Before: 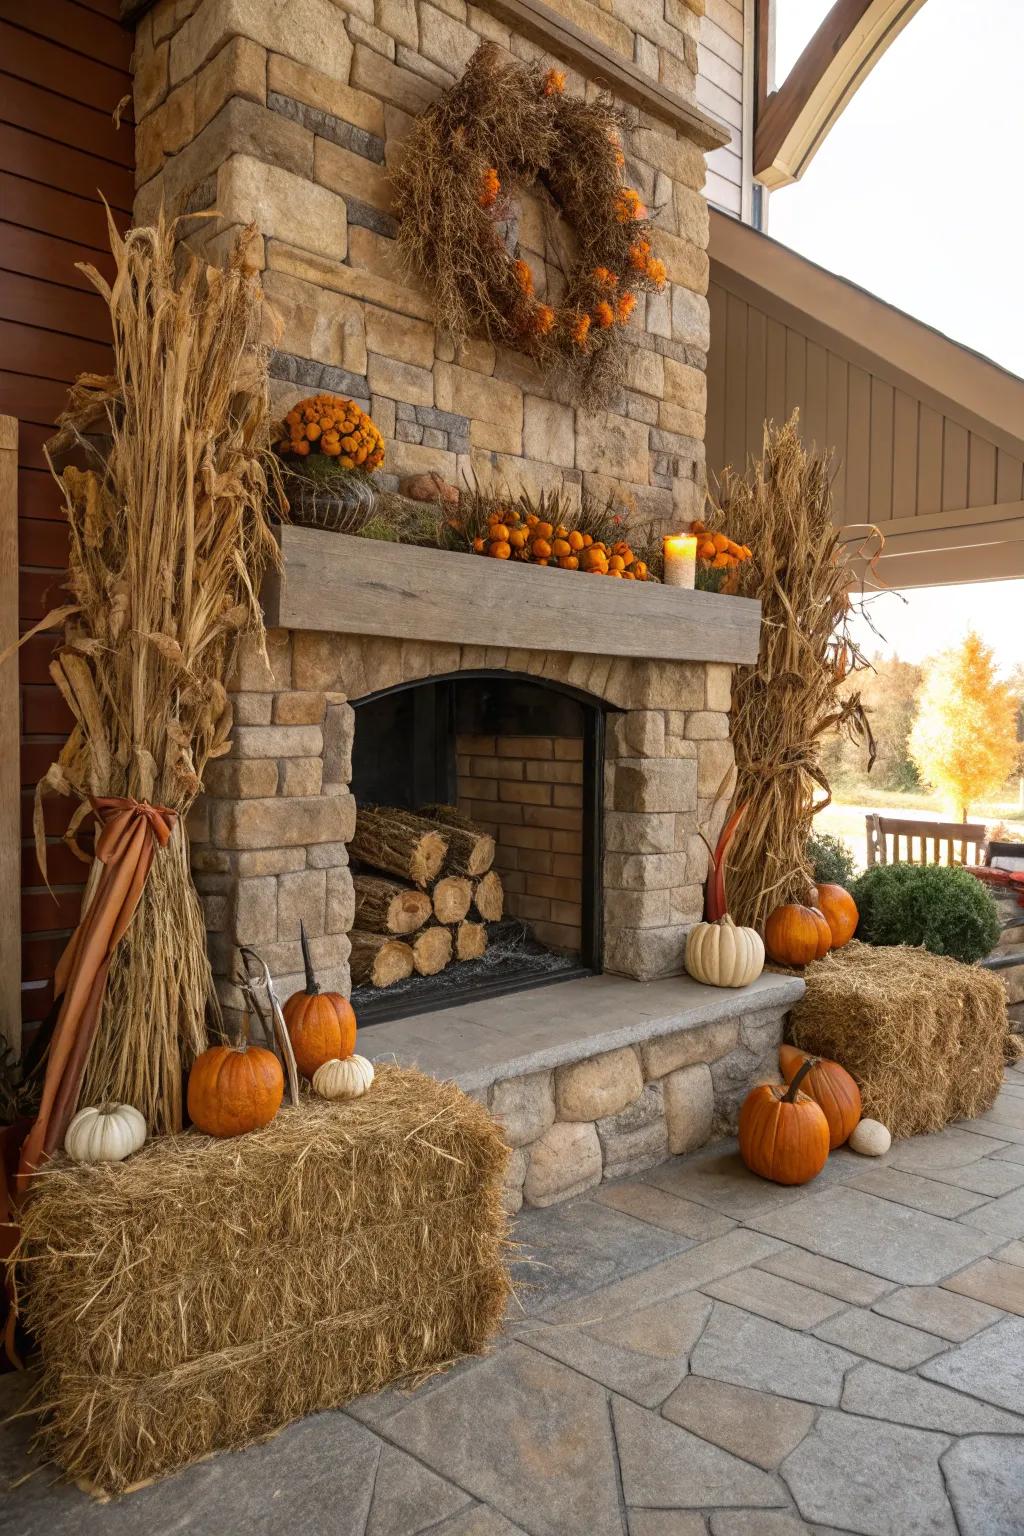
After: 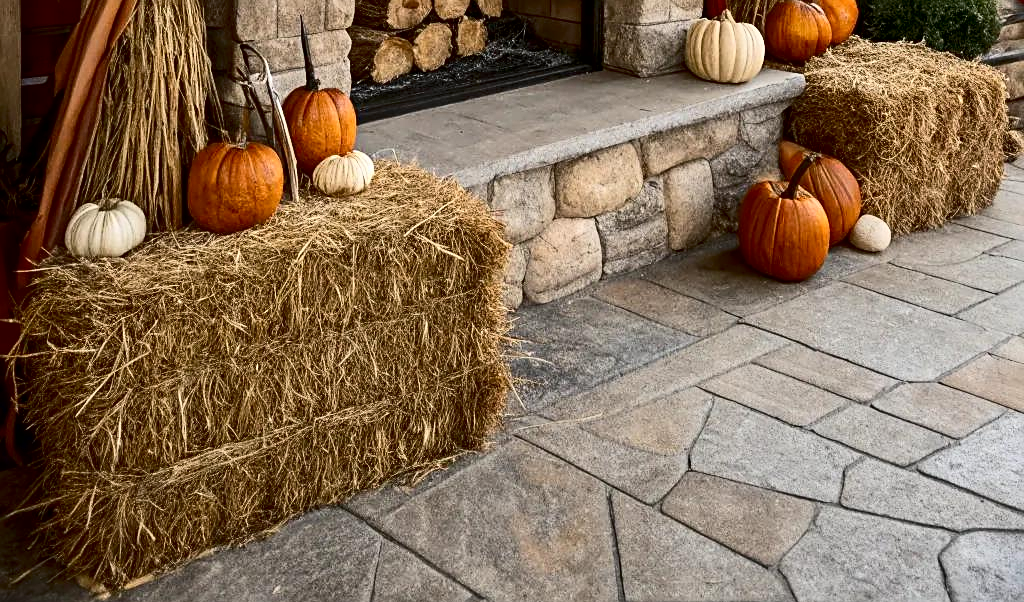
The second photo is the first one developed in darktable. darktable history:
crop and rotate: top 58.911%, bottom 1.843%
exposure: black level correction 0.007, exposure 0.094 EV, compensate highlight preservation false
sharpen: on, module defaults
contrast brightness saturation: contrast 0.29
